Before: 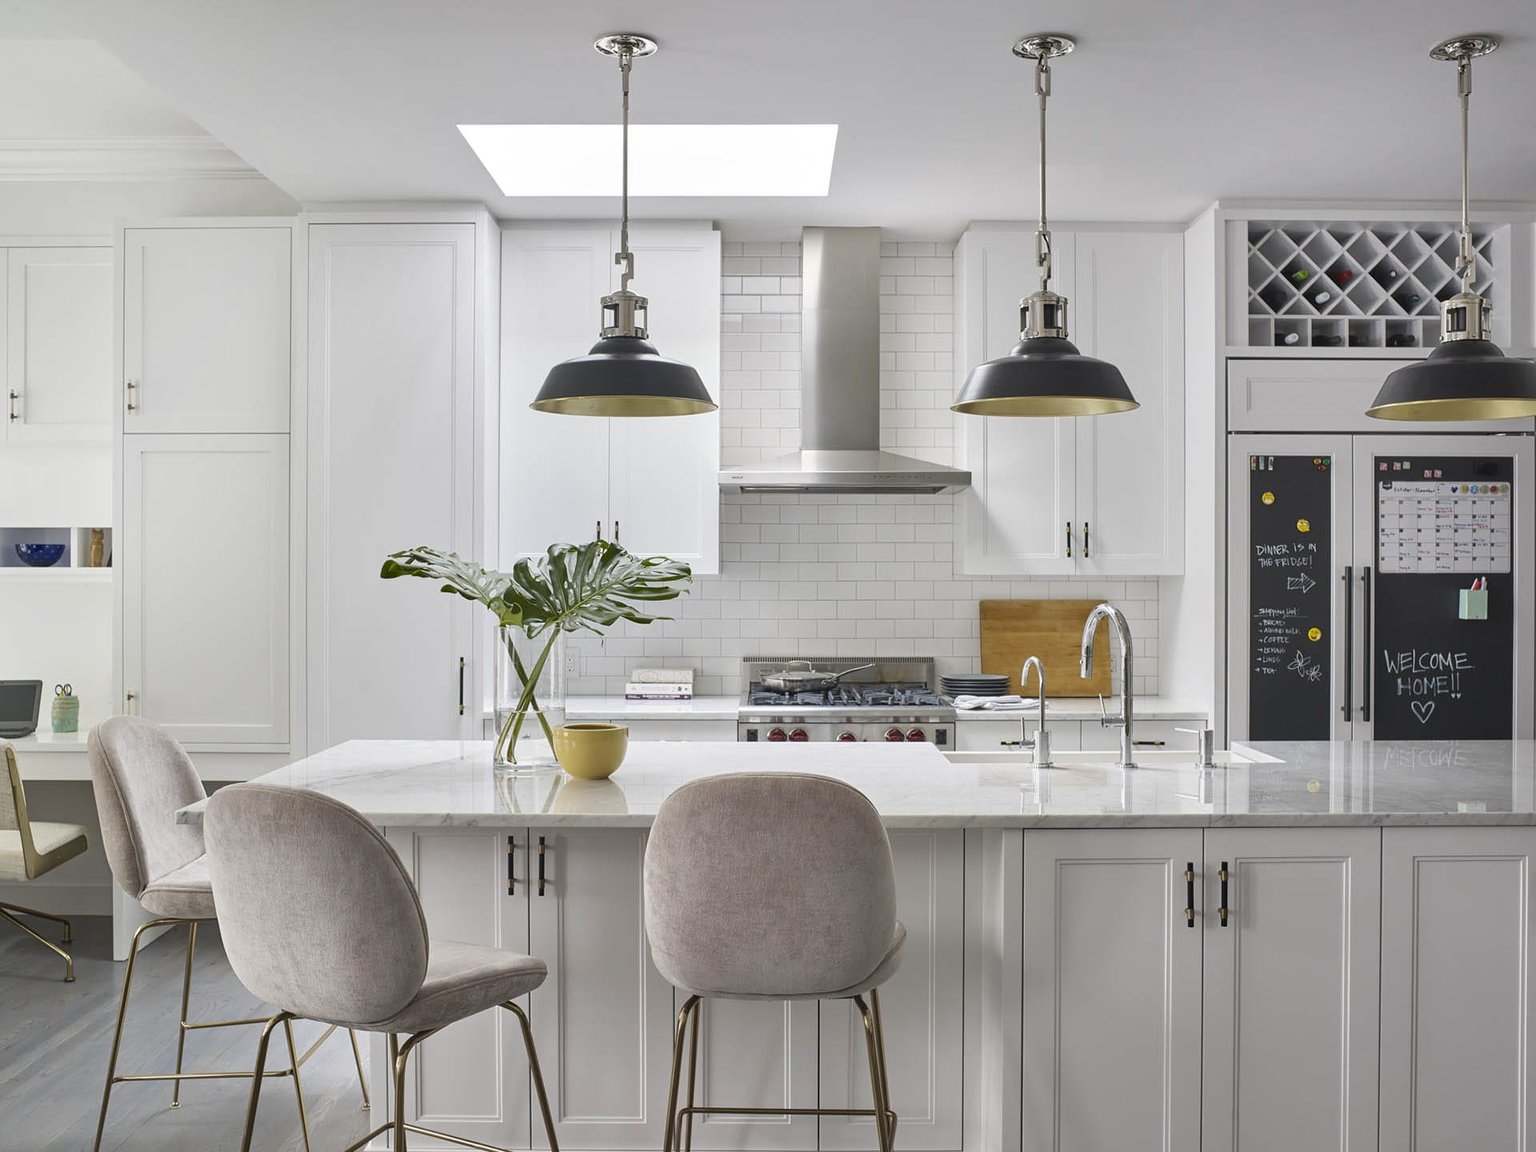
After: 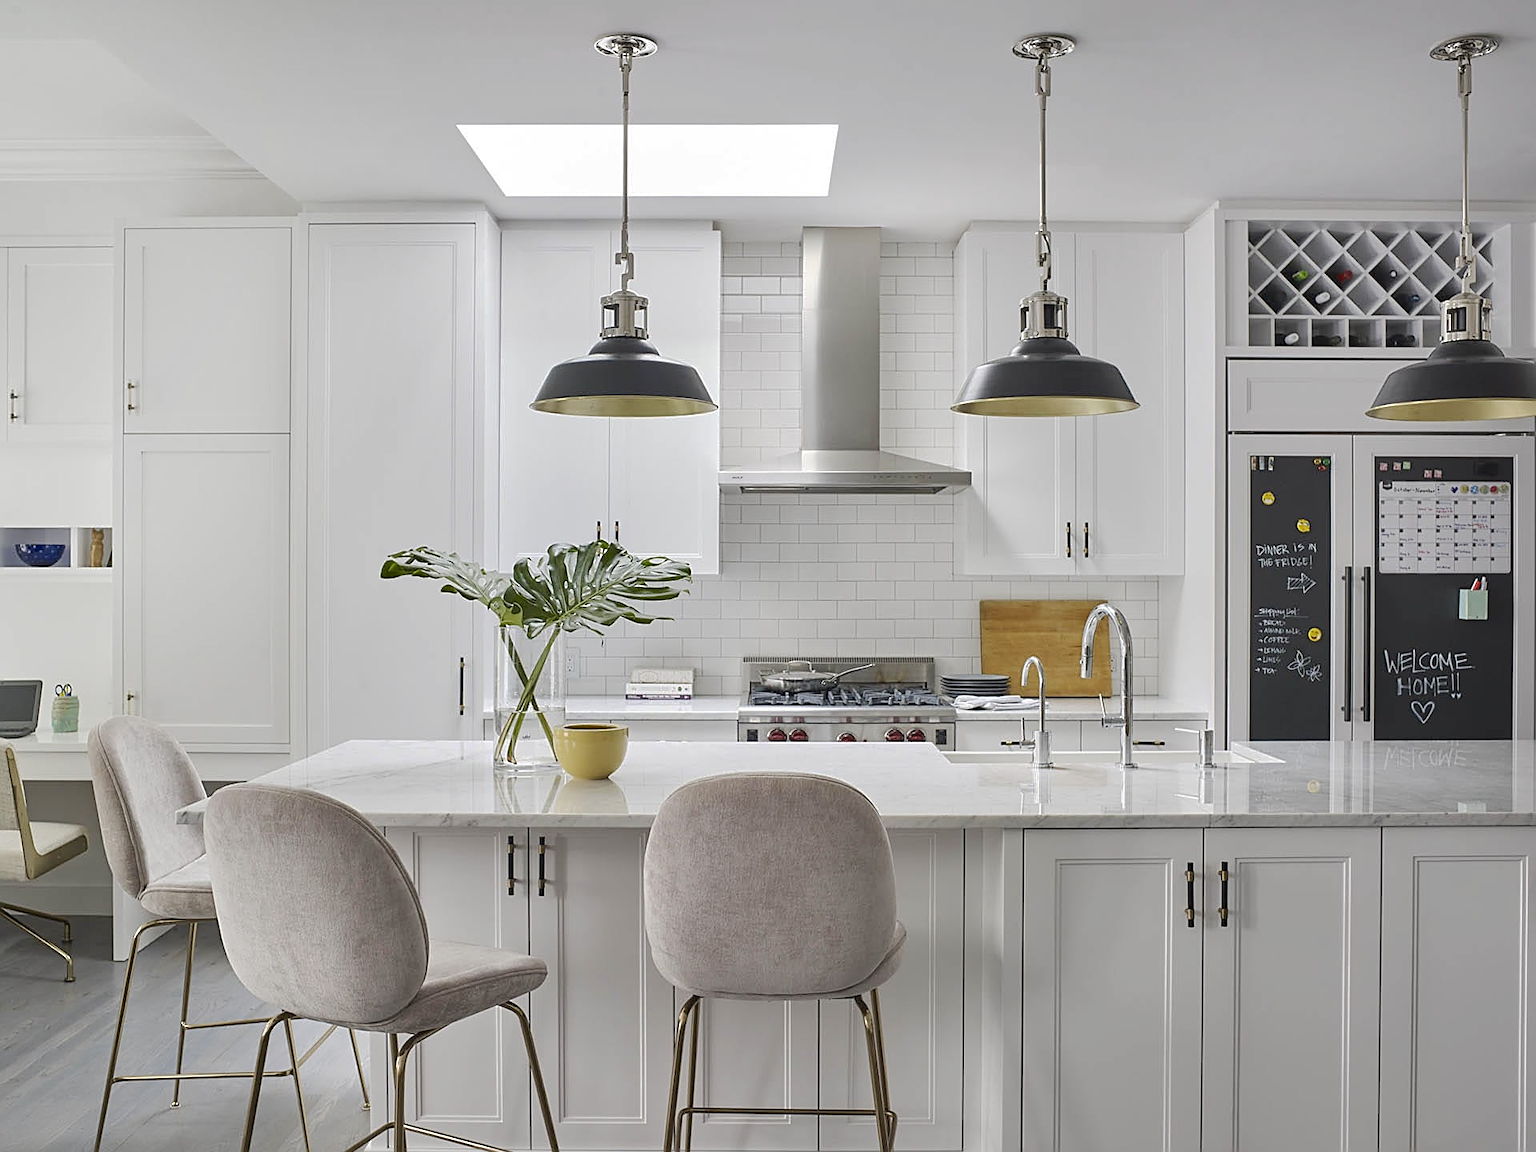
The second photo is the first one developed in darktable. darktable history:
sharpen: on, module defaults
base curve: curves: ch0 [(0, 0) (0.235, 0.266) (0.503, 0.496) (0.786, 0.72) (1, 1)], preserve colors none
